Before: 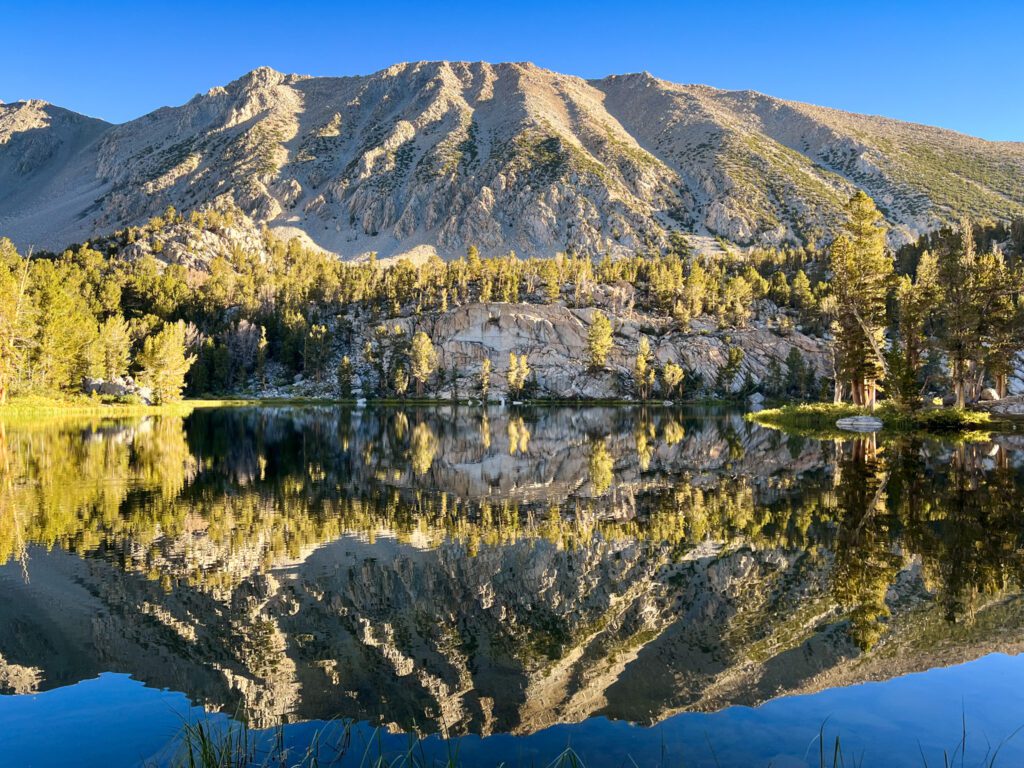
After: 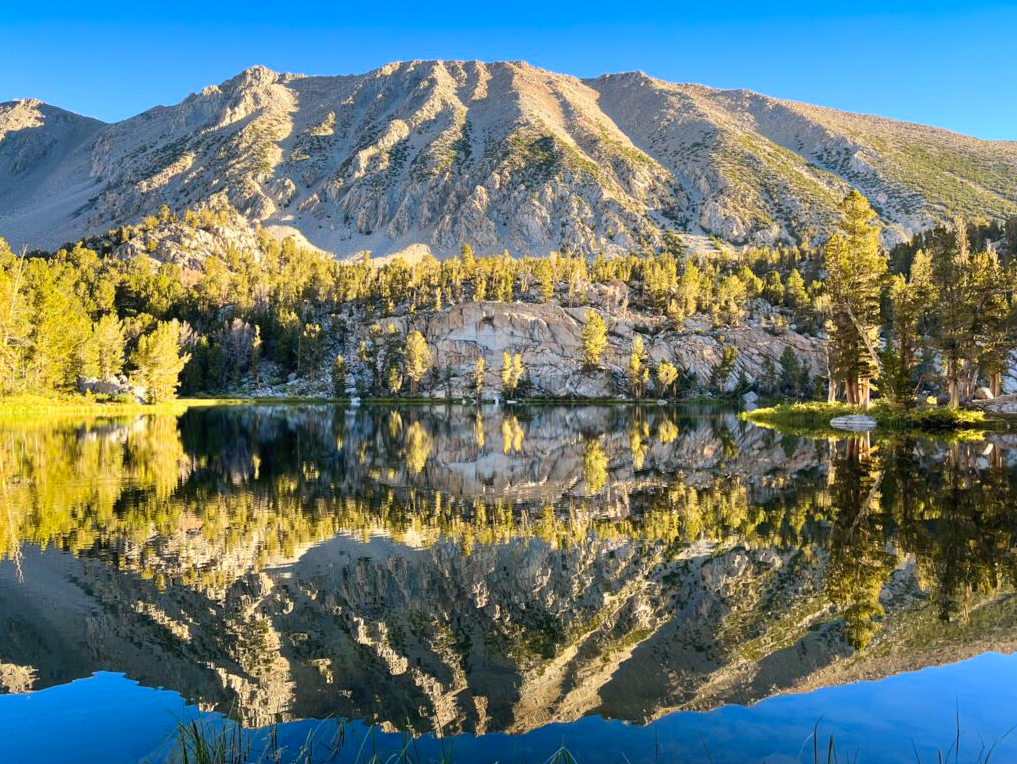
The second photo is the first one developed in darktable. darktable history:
contrast brightness saturation: contrast 0.07, brightness 0.08, saturation 0.18
crop and rotate: left 0.614%, top 0.179%, bottom 0.309%
